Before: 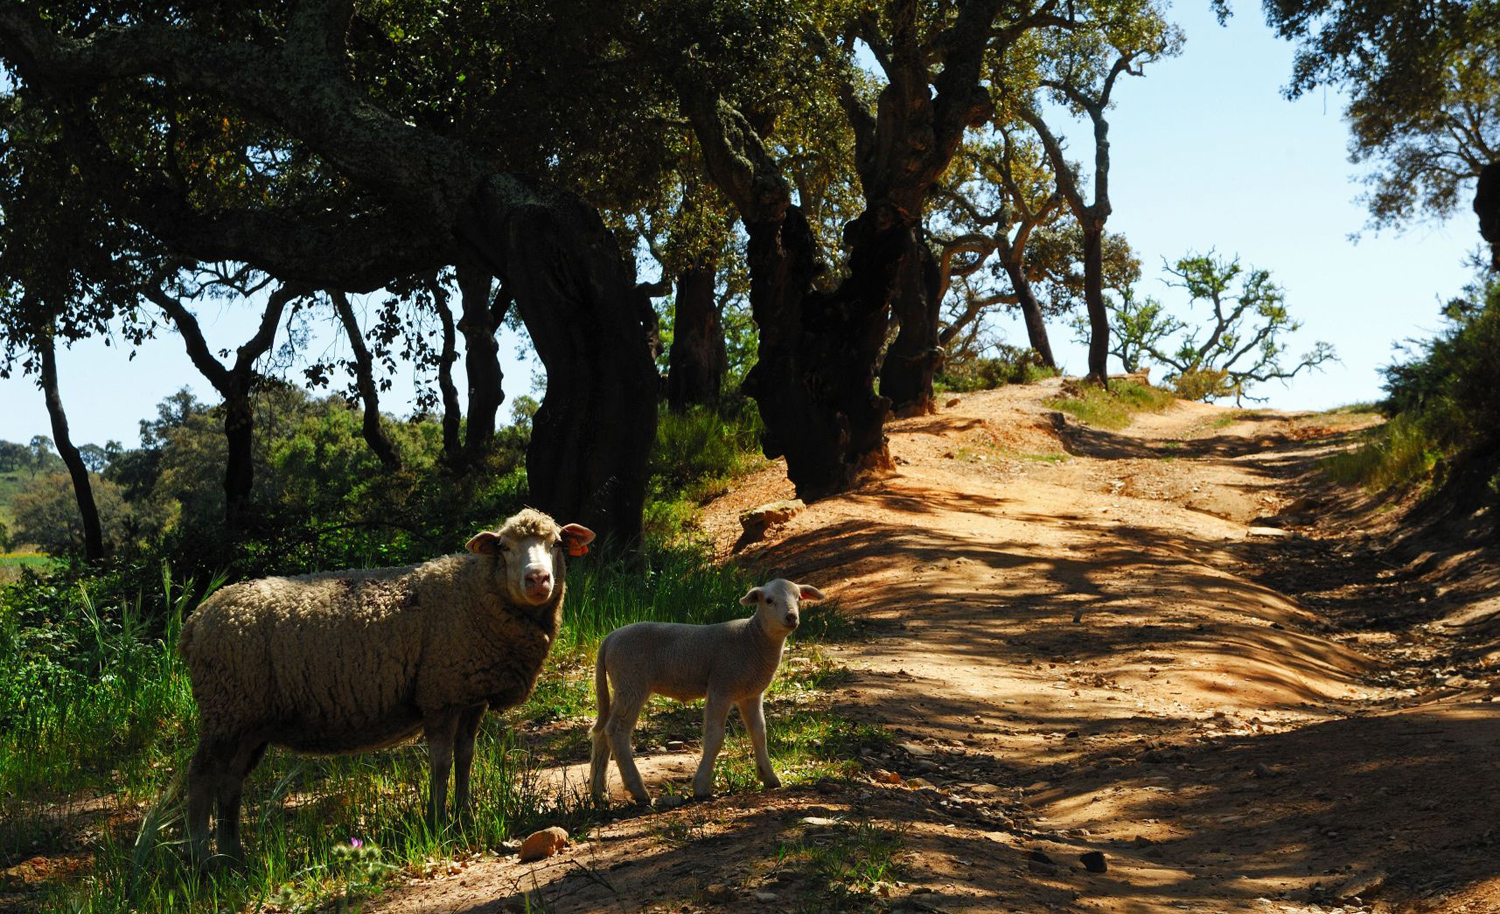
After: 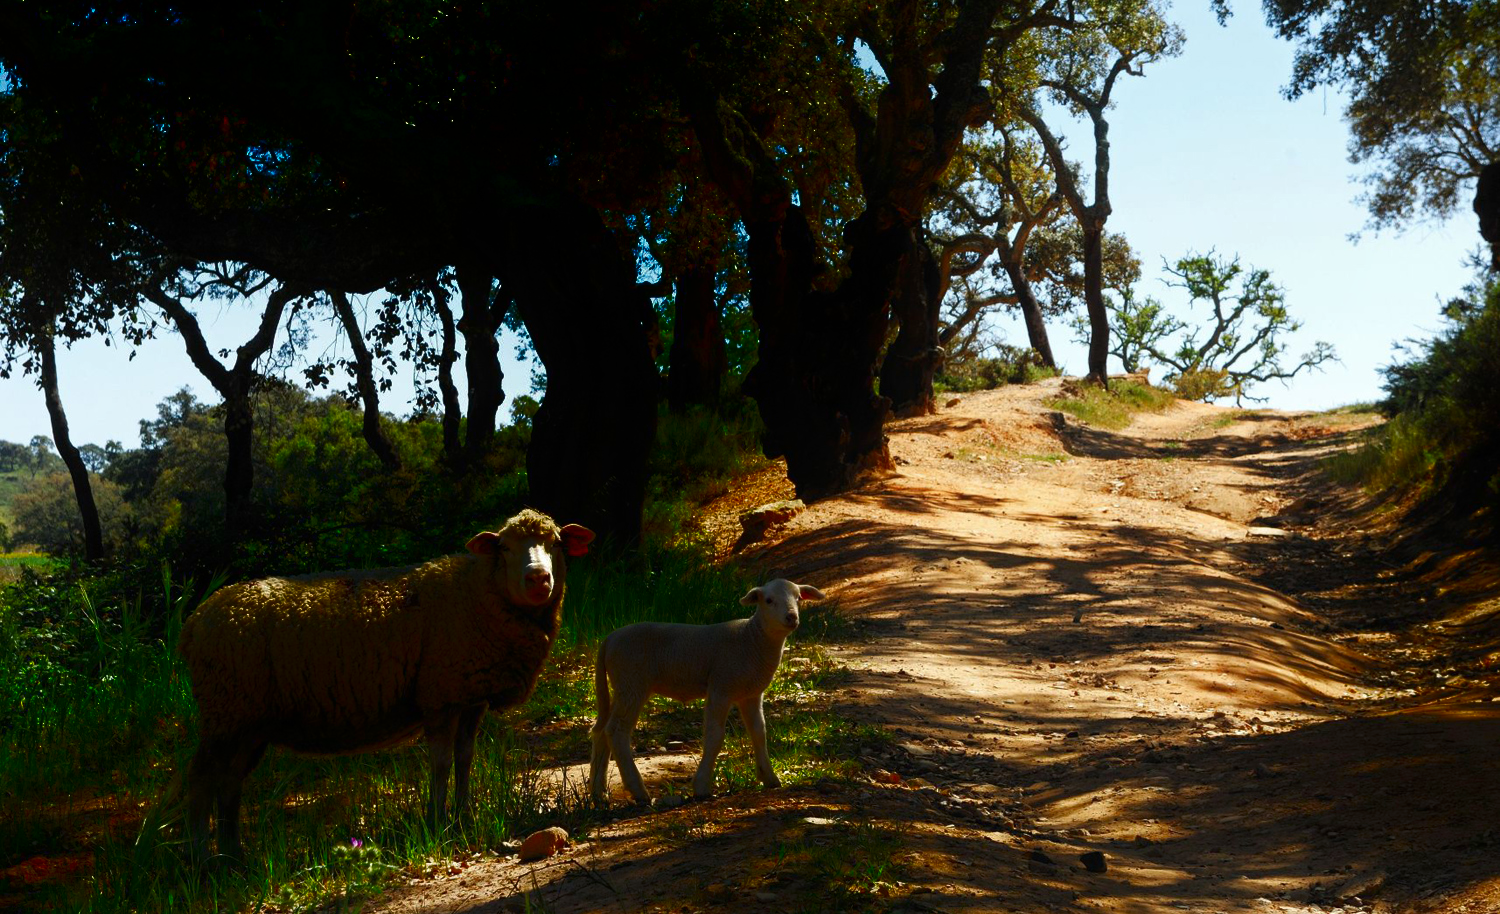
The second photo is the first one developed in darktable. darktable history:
shadows and highlights: shadows -87.39, highlights -35.8, soften with gaussian
